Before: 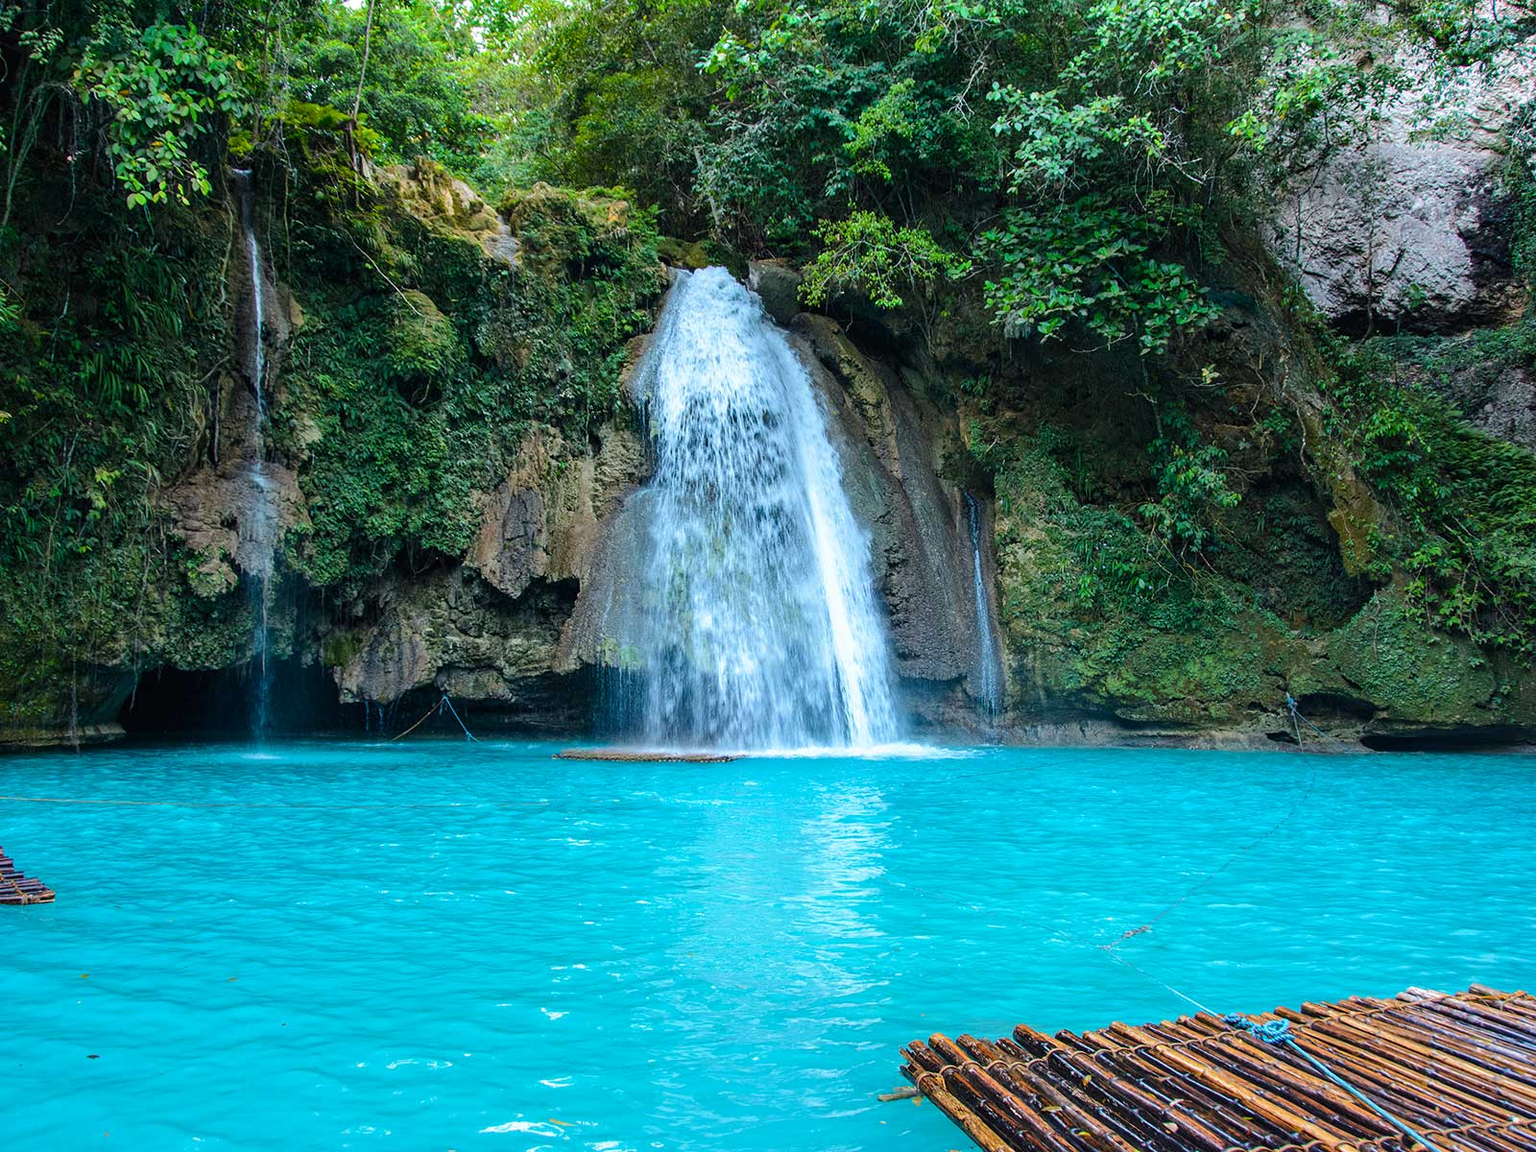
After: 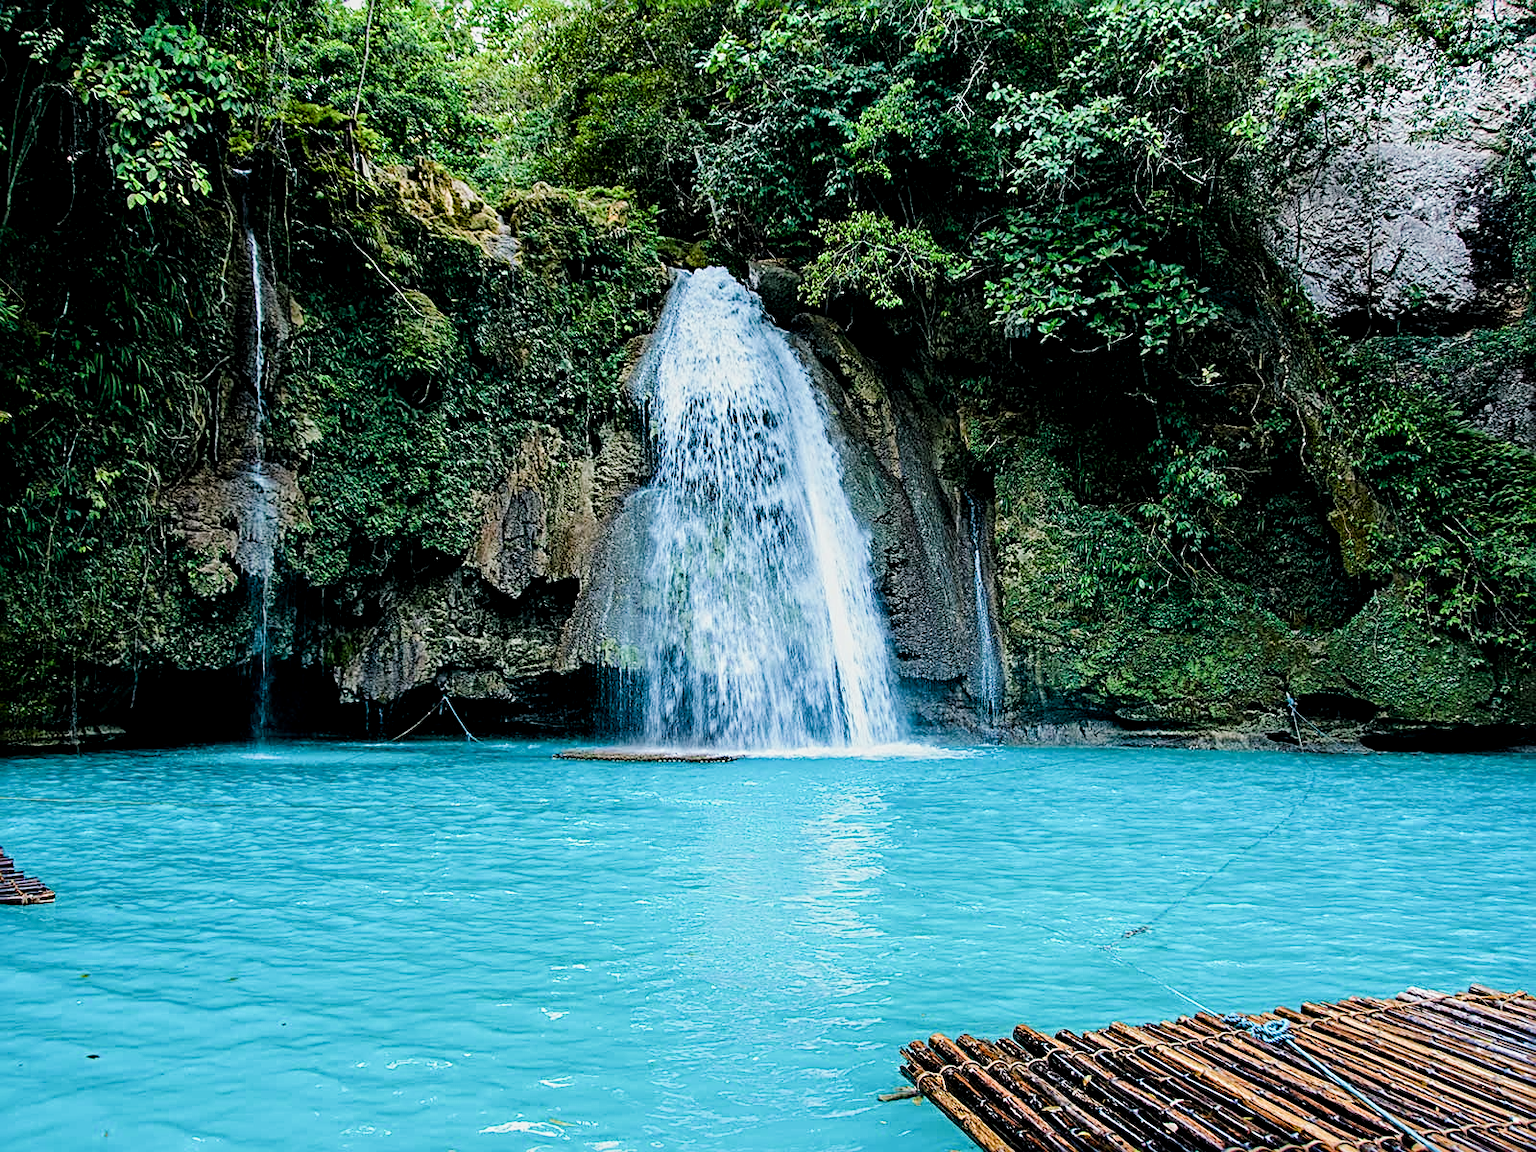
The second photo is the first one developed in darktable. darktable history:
sharpen: radius 2.847, amount 0.721
color balance rgb: shadows lift › luminance -8.043%, shadows lift › chroma 2.231%, shadows lift › hue 163.8°, power › chroma 0.228%, power › hue 62.57°, perceptual saturation grading › global saturation 20%, perceptual saturation grading › highlights -49.144%, perceptual saturation grading › shadows 23.939%, global vibrance 19.563%
filmic rgb: black relative exposure -5.07 EV, white relative exposure 3.54 EV, hardness 3.16, contrast 1.3, highlights saturation mix -48.99%
local contrast: highlights 100%, shadows 102%, detail 120%, midtone range 0.2
